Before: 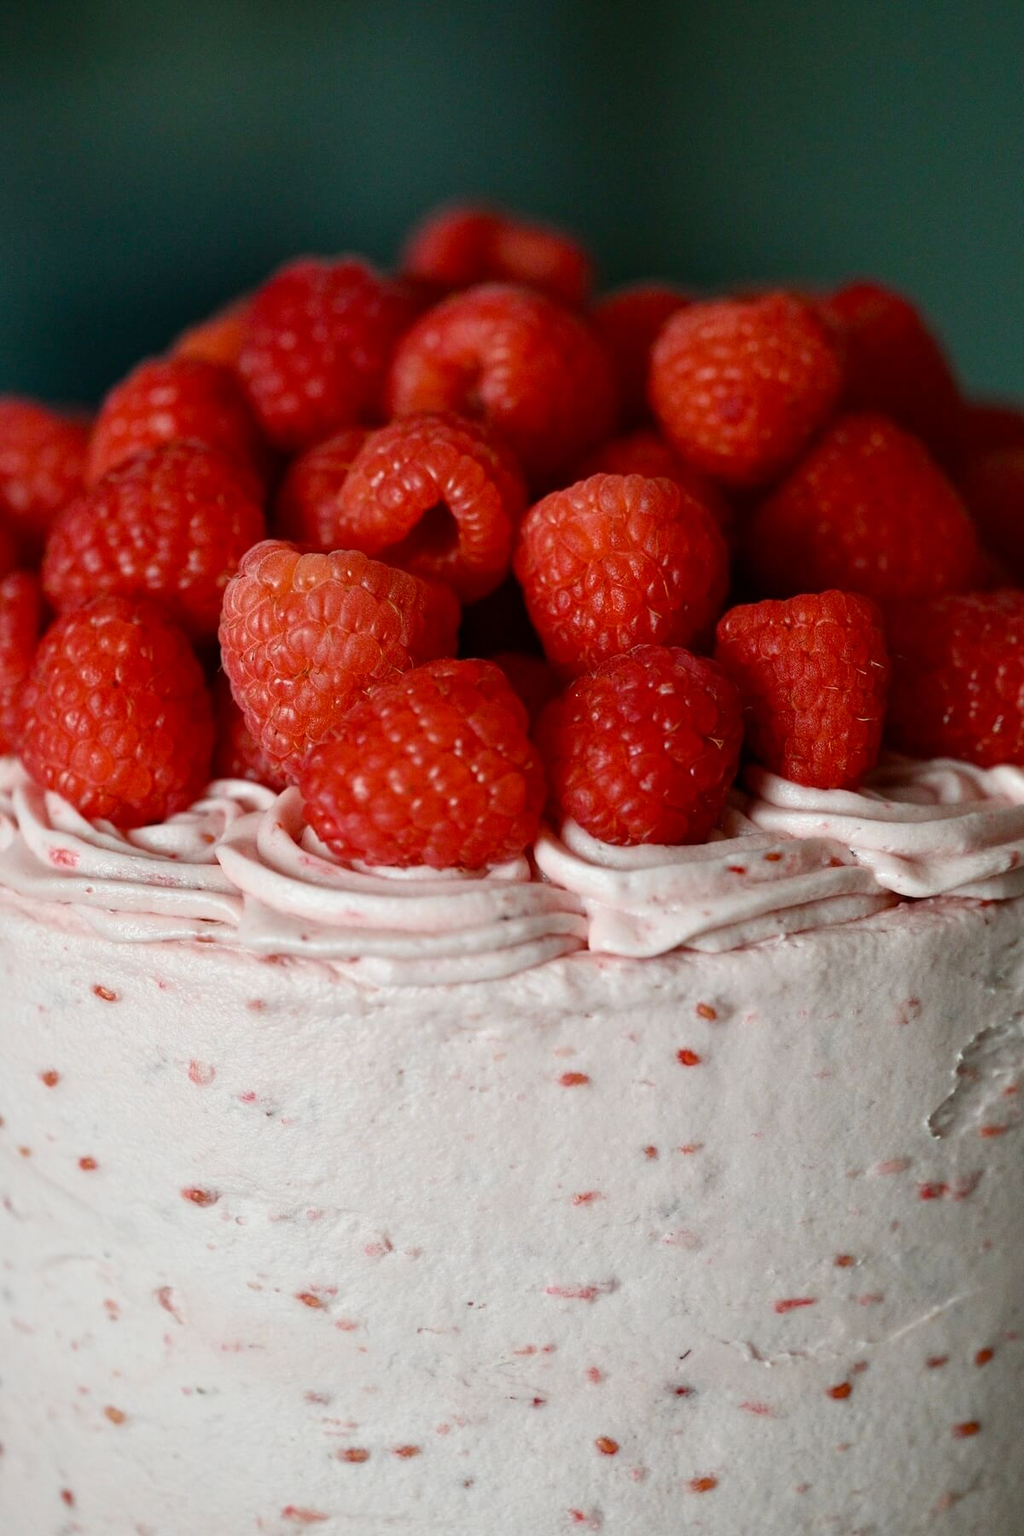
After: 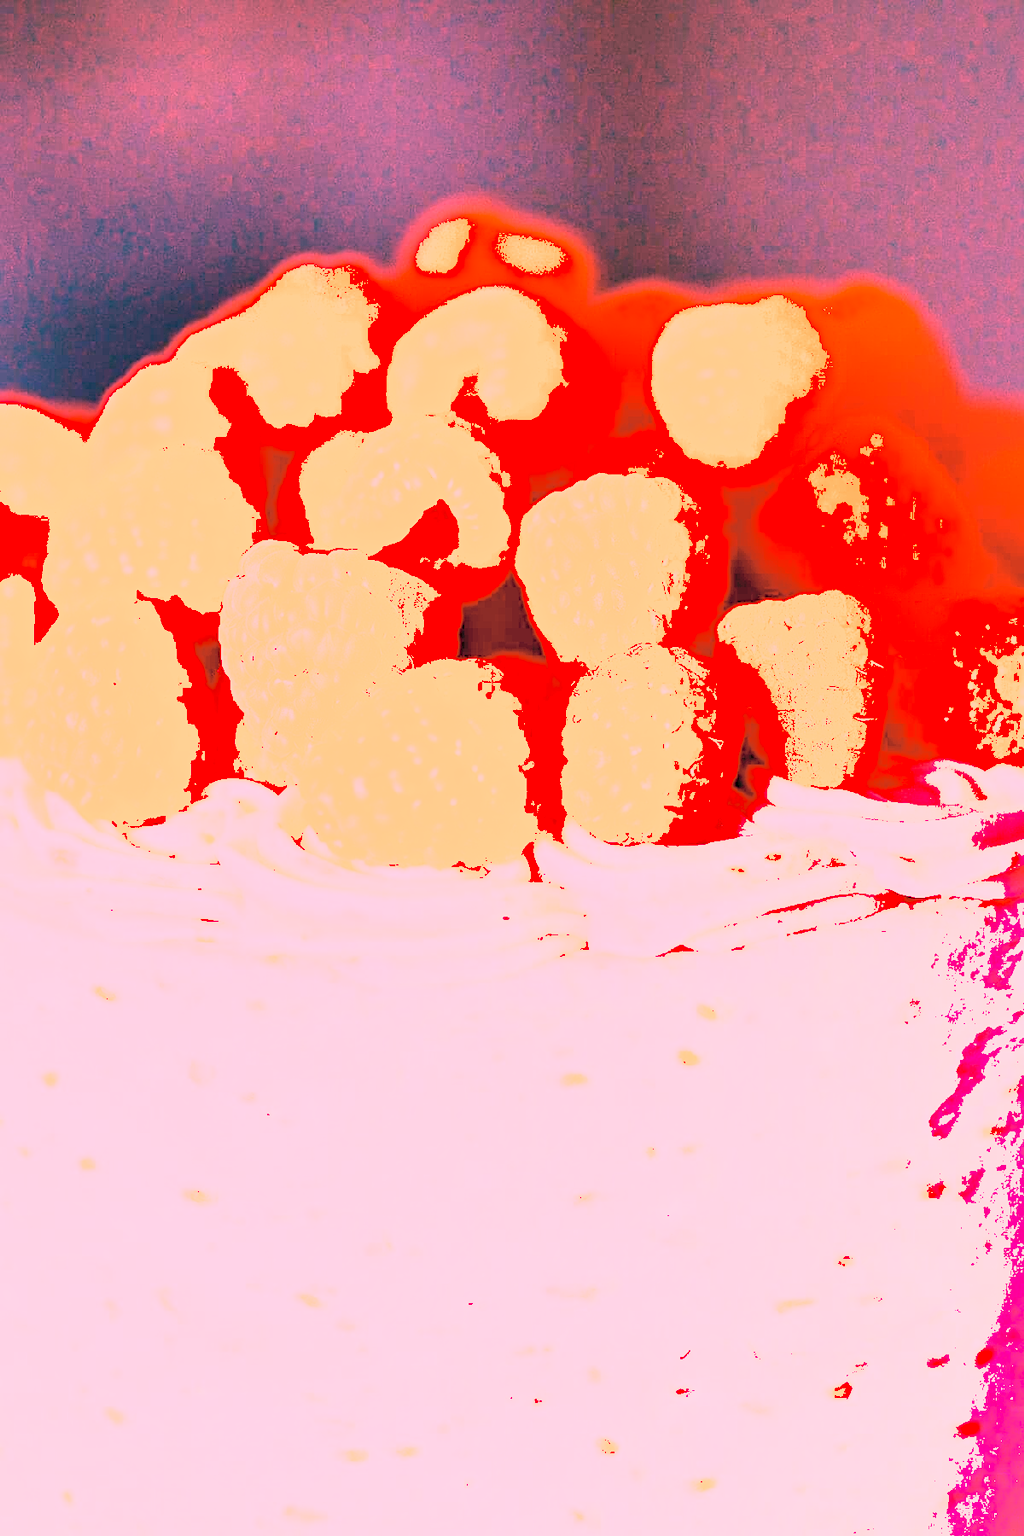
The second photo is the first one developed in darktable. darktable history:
tone curve: curves: ch0 [(0, 0) (0.004, 0.002) (0.02, 0.013) (0.218, 0.218) (0.664, 0.718) (0.832, 0.873) (1, 1)], preserve colors none
contrast brightness saturation: brightness 0.28
sharpen: on, module defaults
shadows and highlights: on, module defaults
white balance: red 4.26, blue 1.802
